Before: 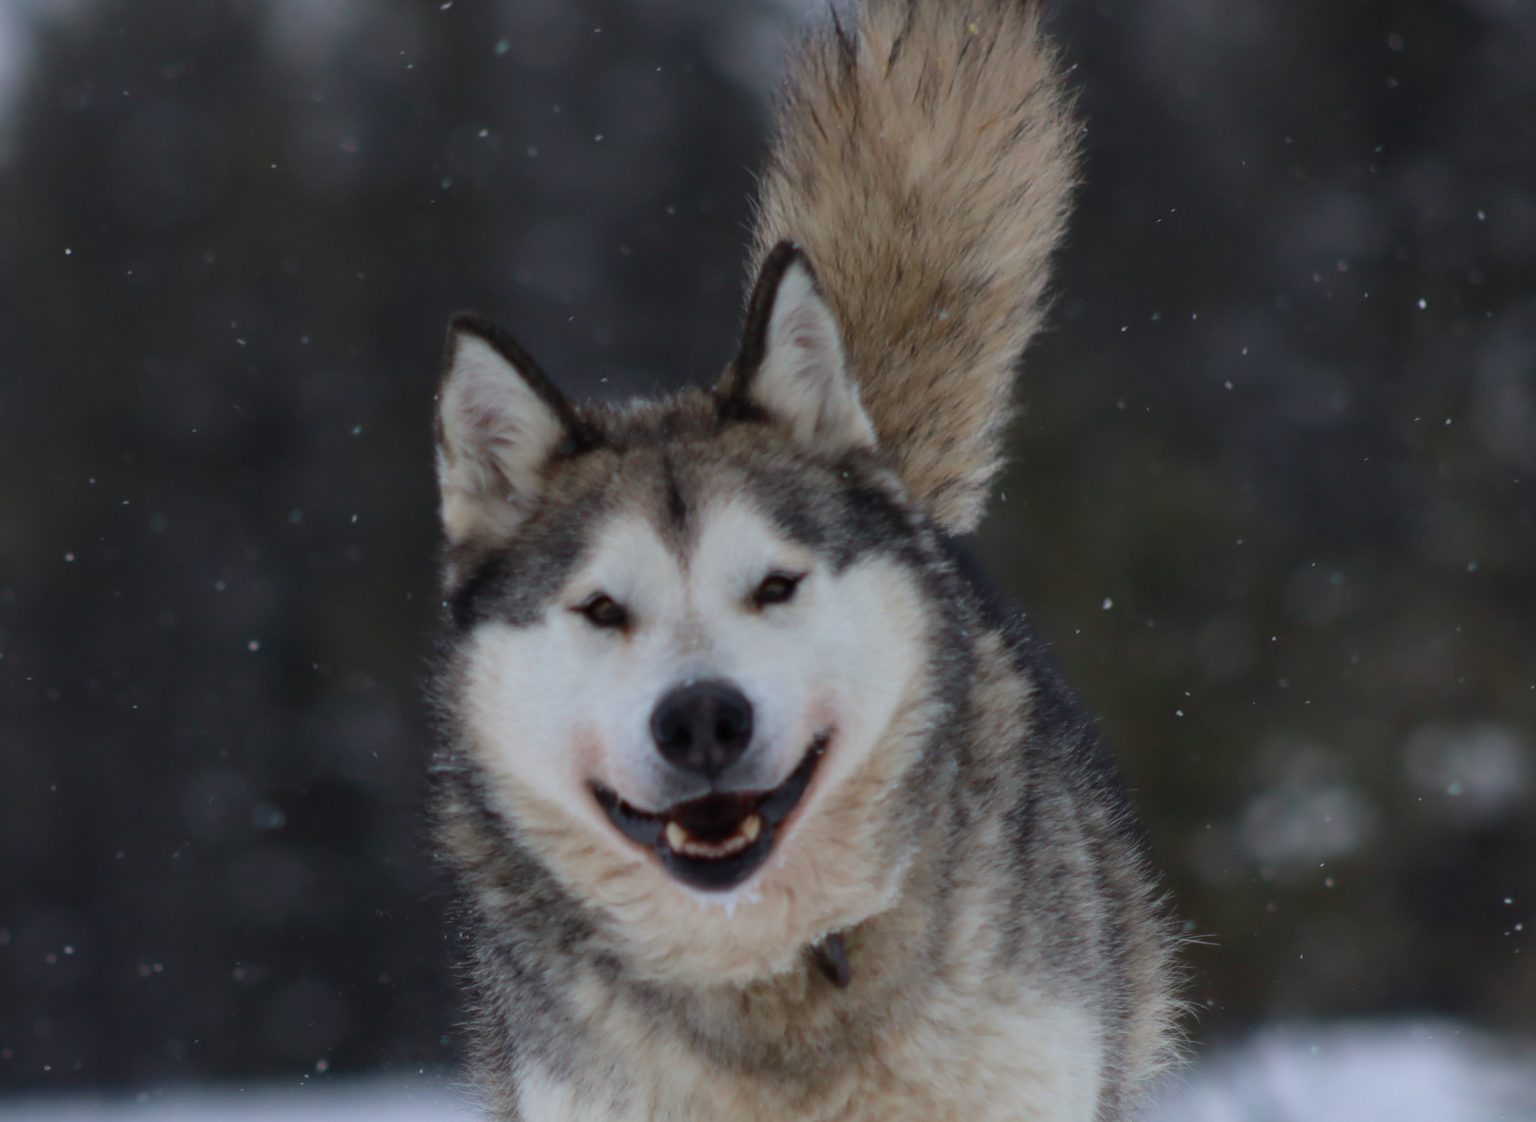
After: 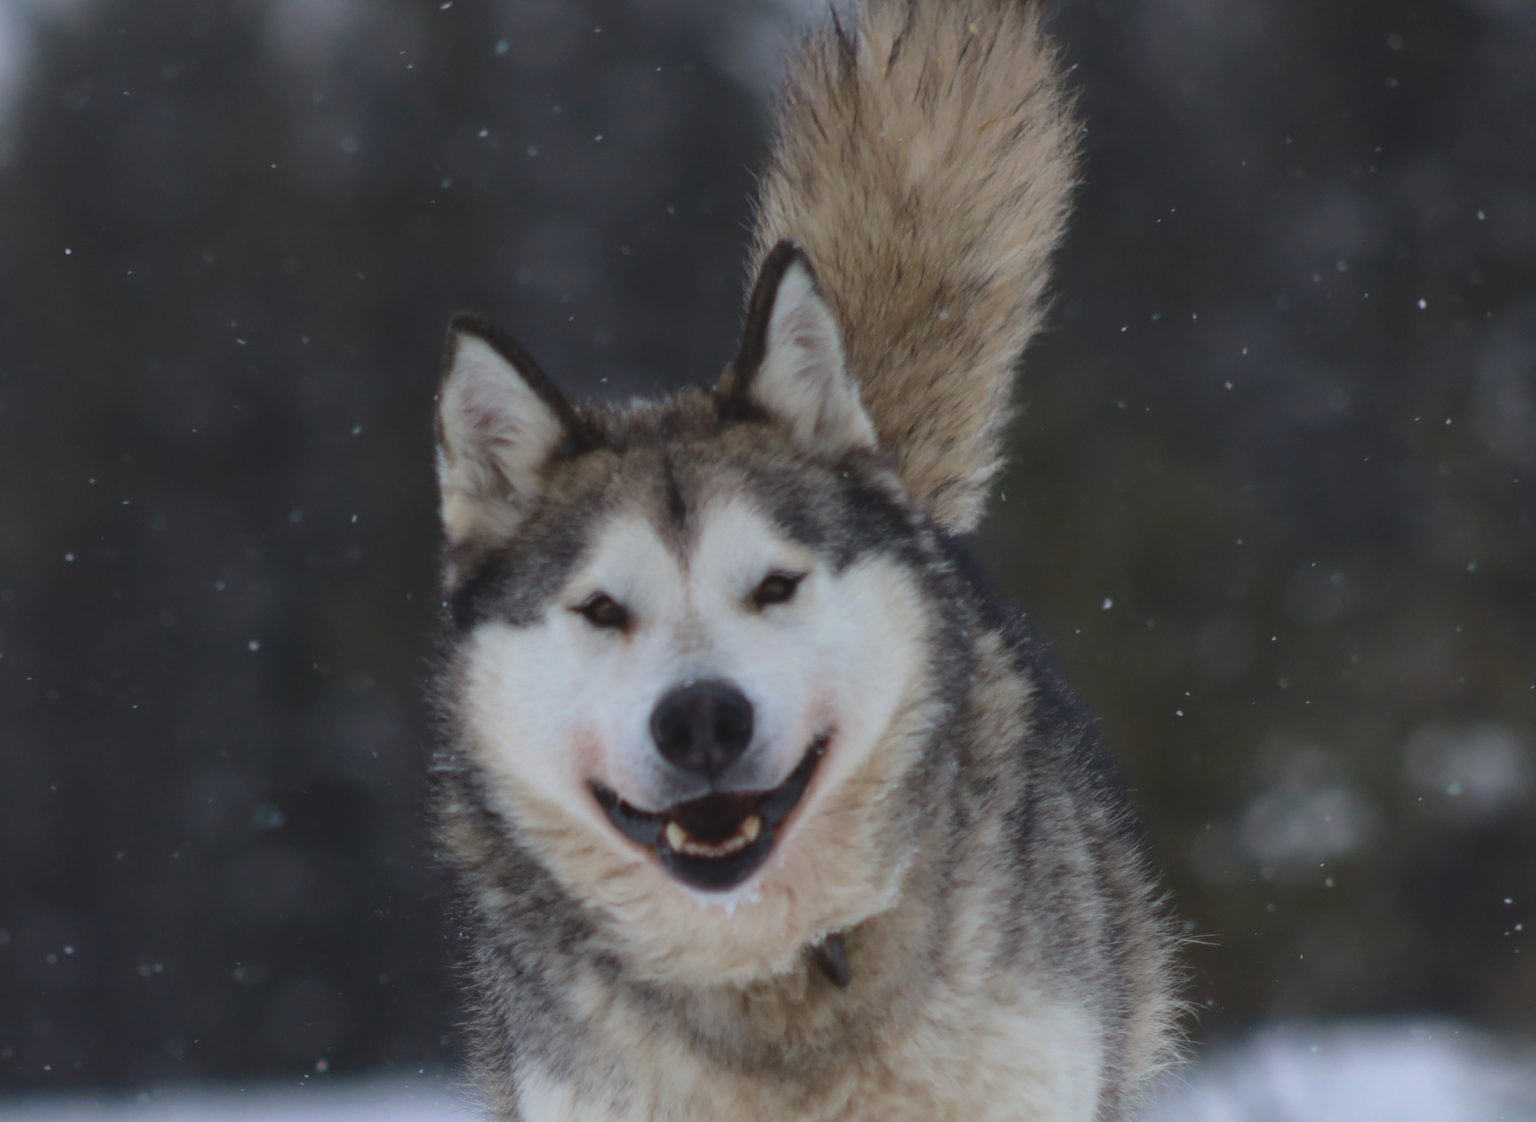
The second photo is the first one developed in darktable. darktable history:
exposure: black level correction -0.008, exposure 0.067 EV, compensate highlight preservation false
